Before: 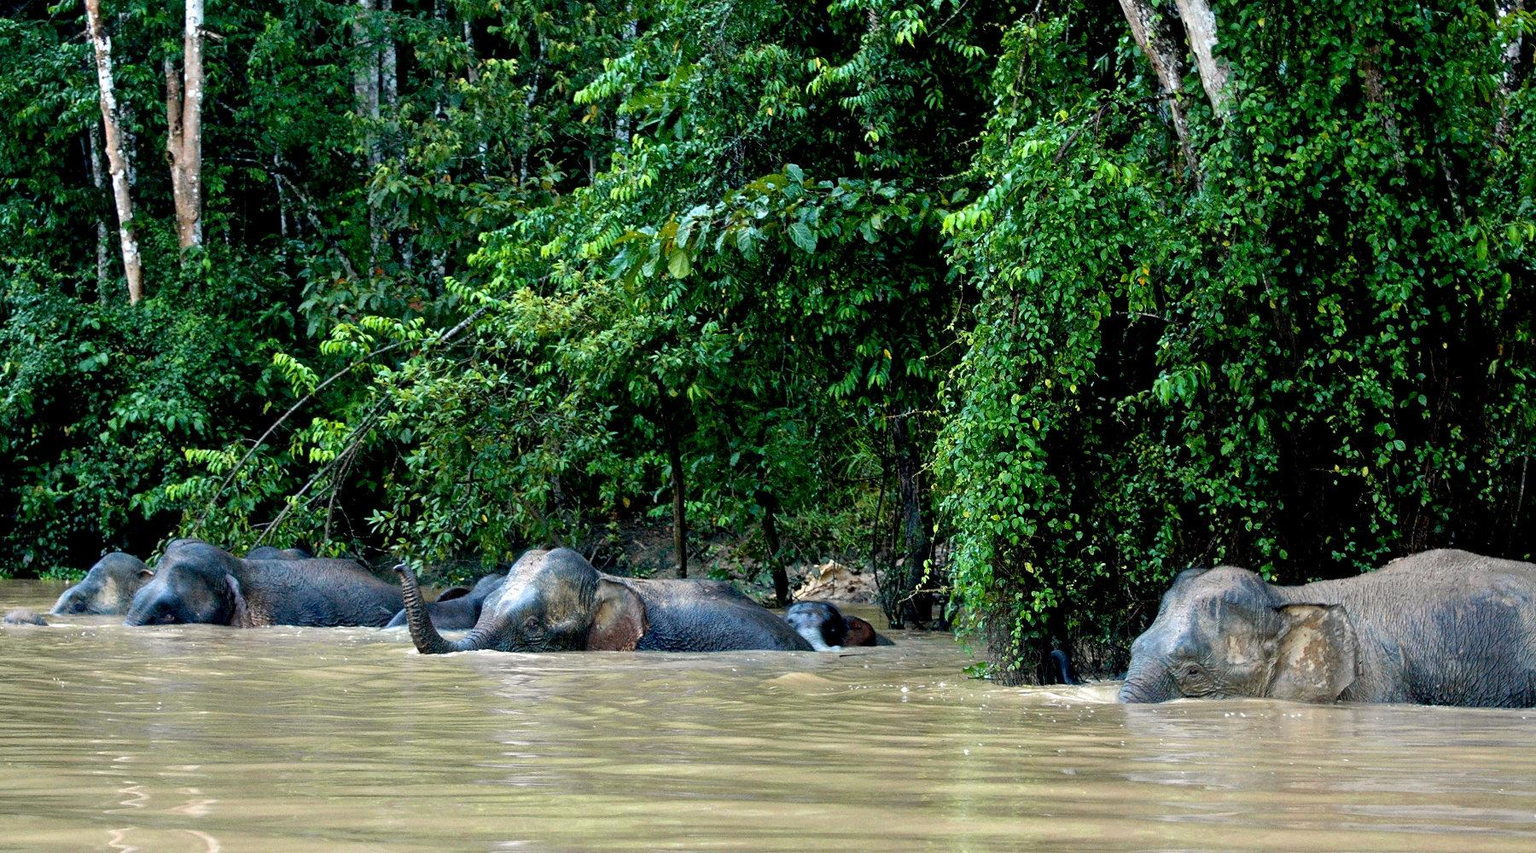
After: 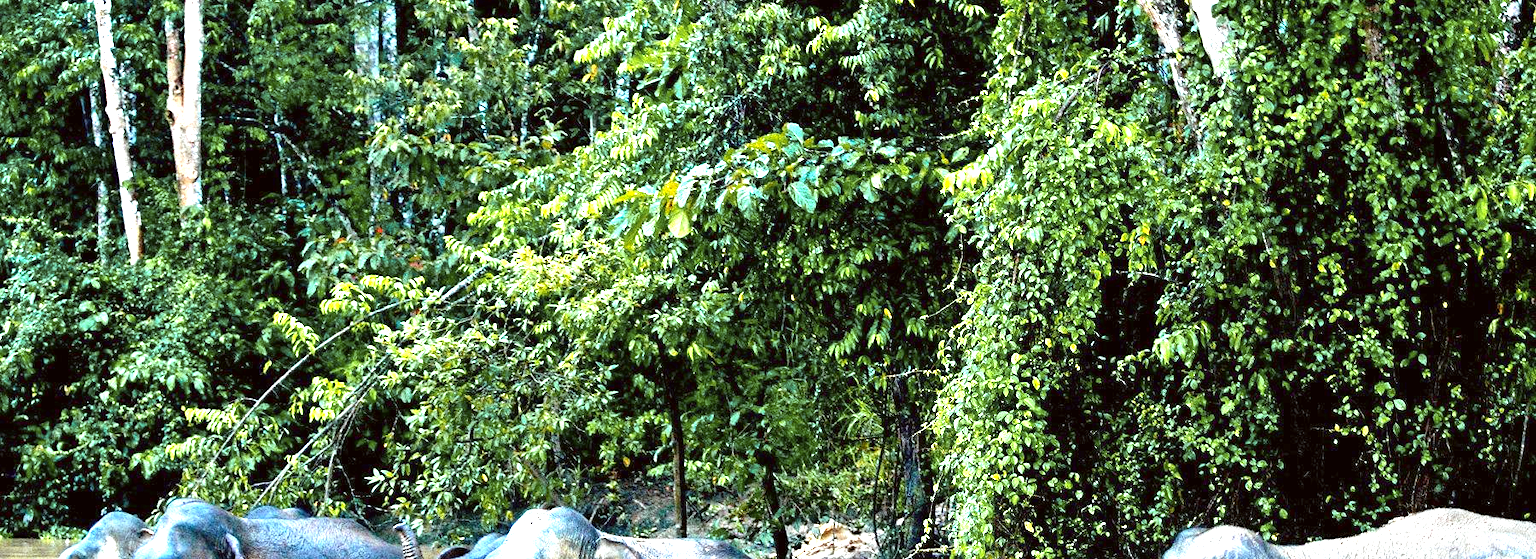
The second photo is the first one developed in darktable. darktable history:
exposure: black level correction 0, exposure 1.9 EV, compensate highlight preservation false
color correction: highlights a* -2.73, highlights b* -2.09, shadows a* 2.41, shadows b* 2.73
crop and rotate: top 4.848%, bottom 29.503%
color zones: curves: ch1 [(0.309, 0.524) (0.41, 0.329) (0.508, 0.509)]; ch2 [(0.25, 0.457) (0.75, 0.5)]
